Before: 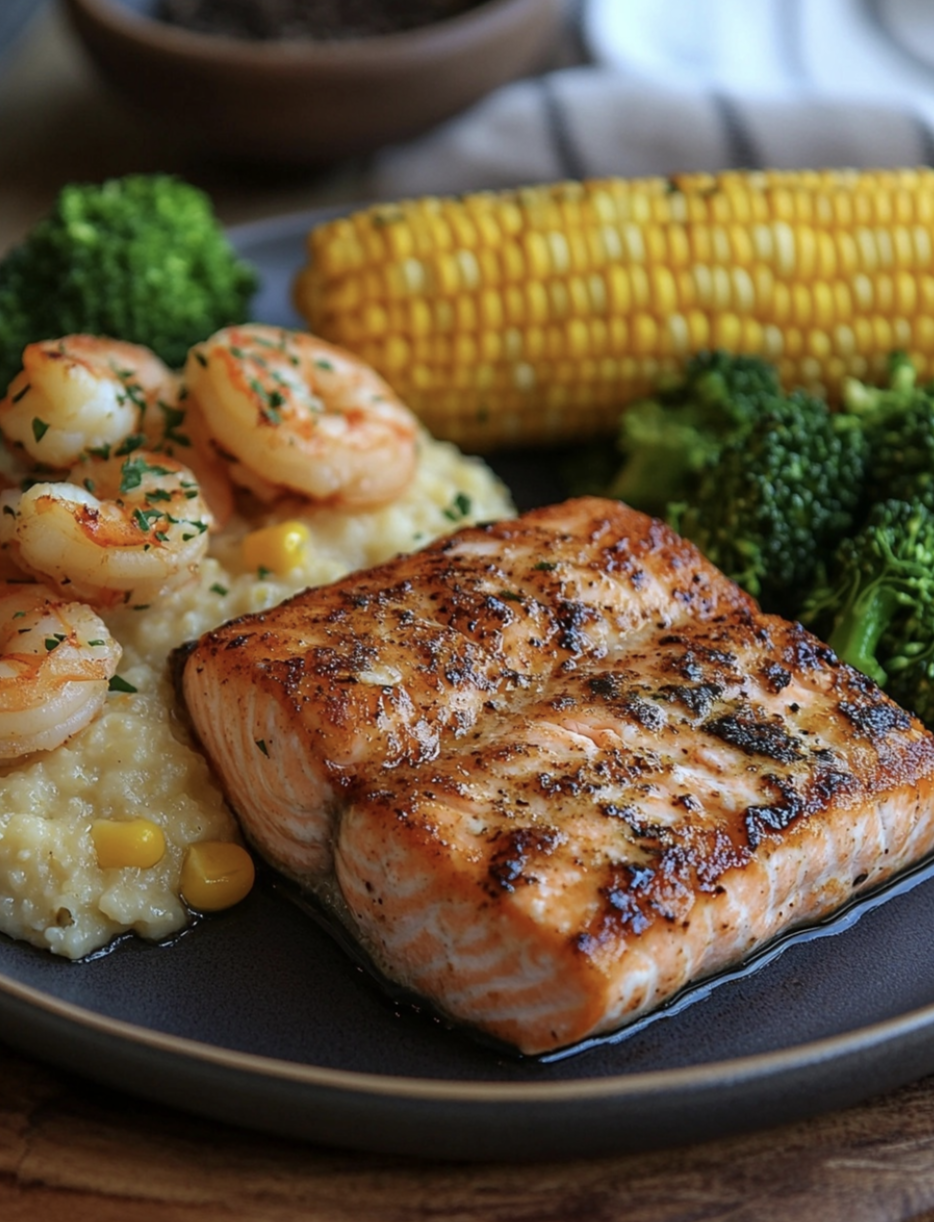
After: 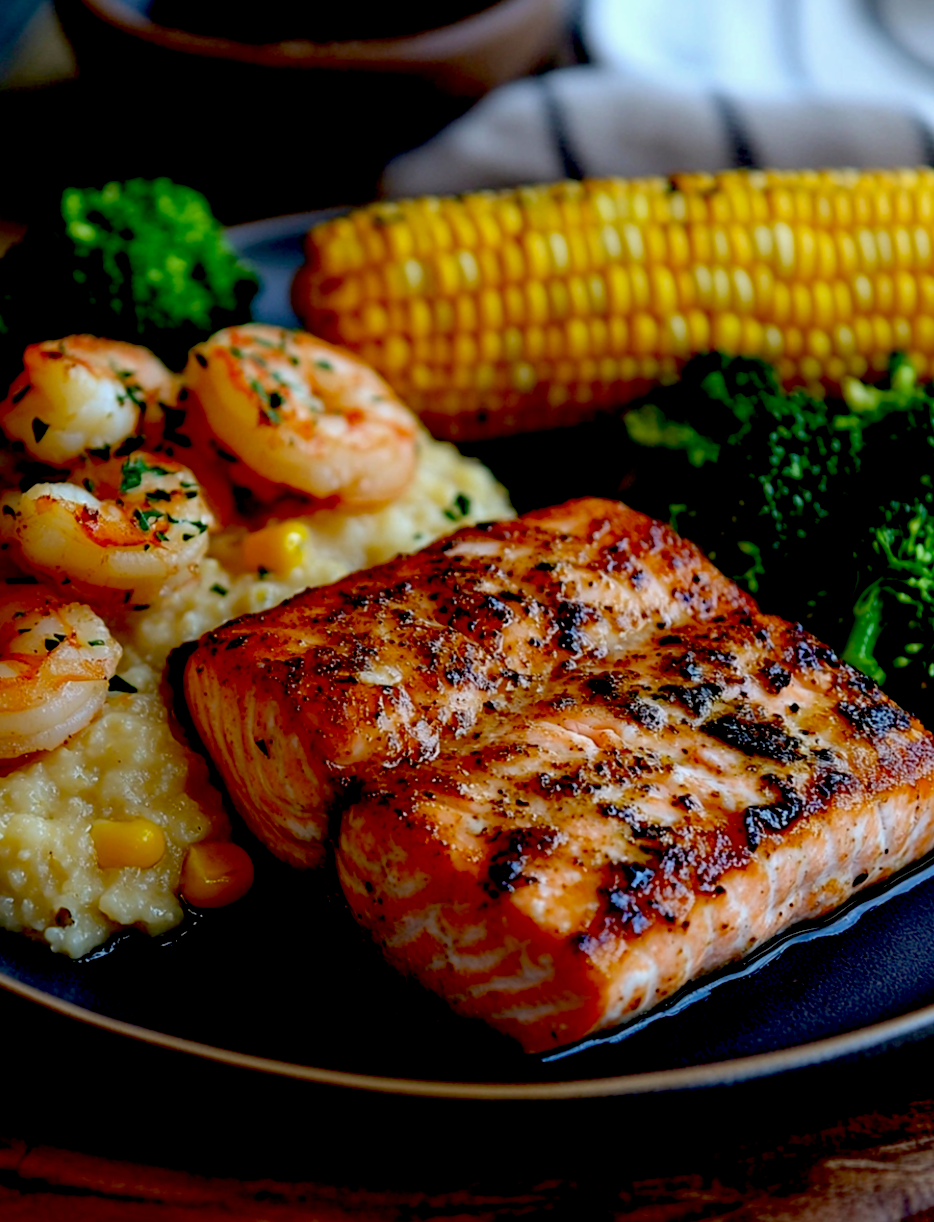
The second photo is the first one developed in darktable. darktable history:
exposure: black level correction 0.054, exposure -0.038 EV, compensate highlight preservation false
